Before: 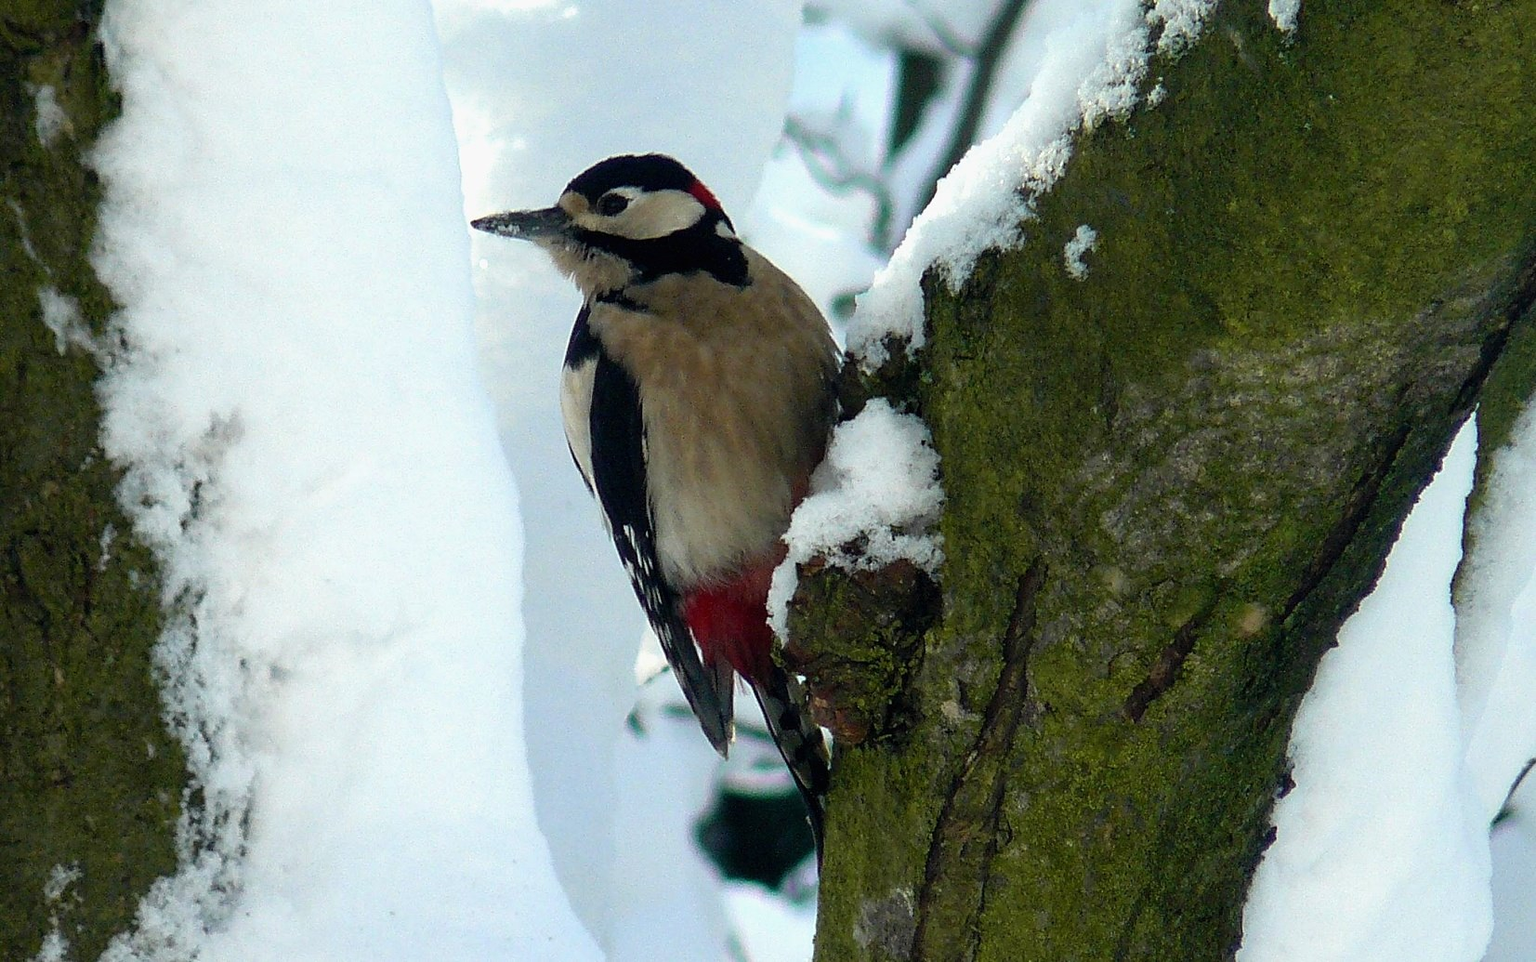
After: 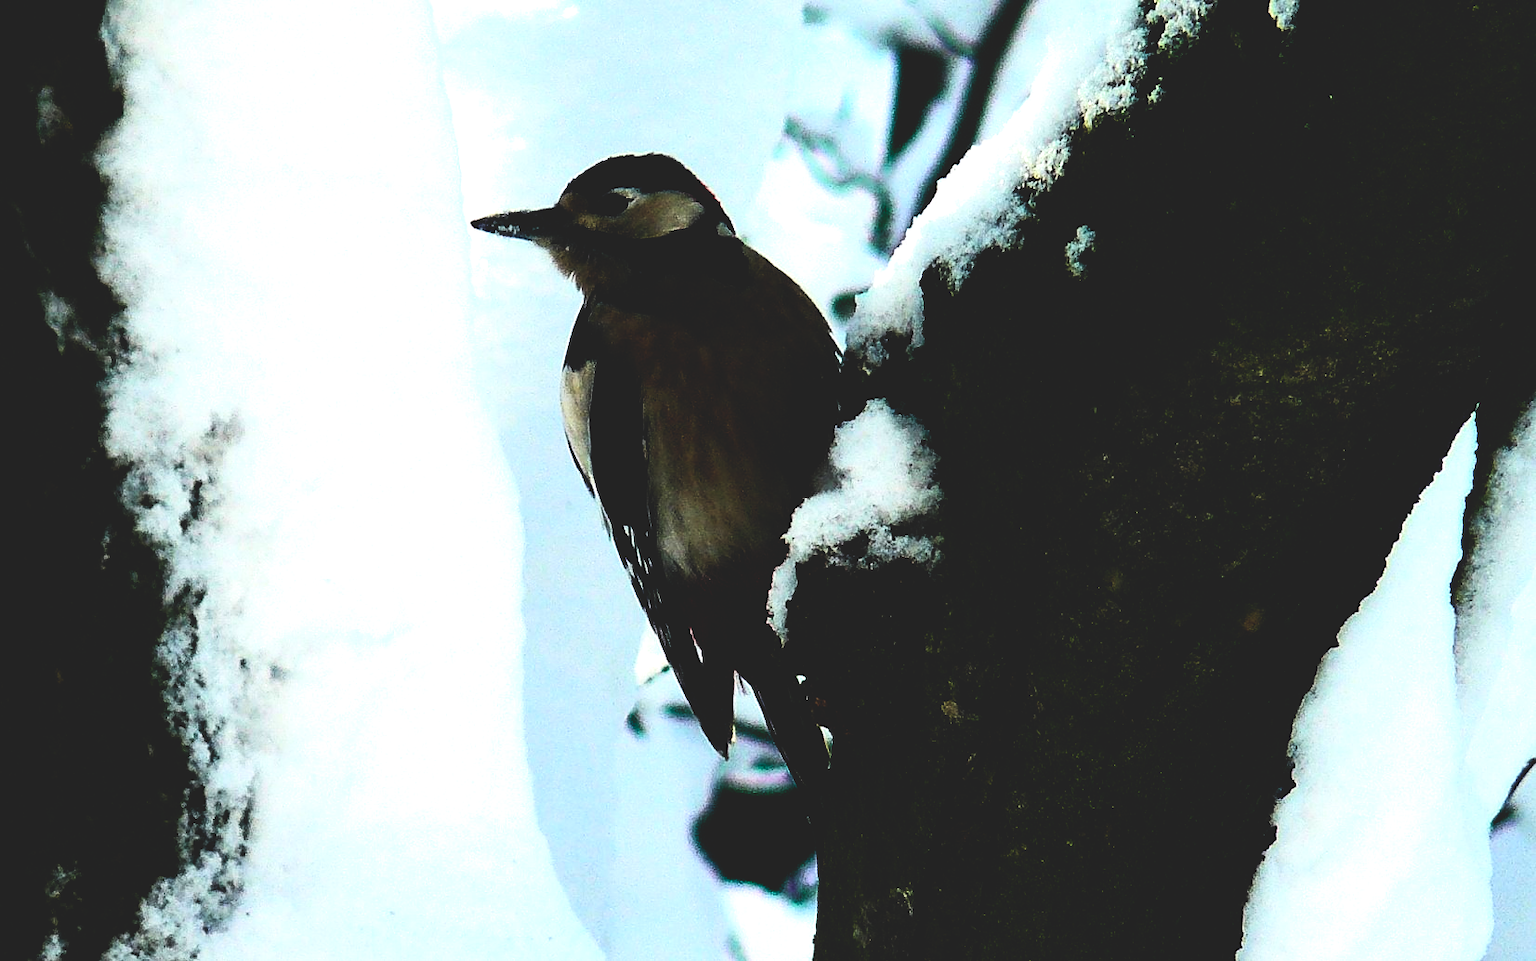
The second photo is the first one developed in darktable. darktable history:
base curve: curves: ch0 [(0, 0.036) (0.083, 0.04) (0.804, 1)], preserve colors none
contrast brightness saturation: contrast 0.28
